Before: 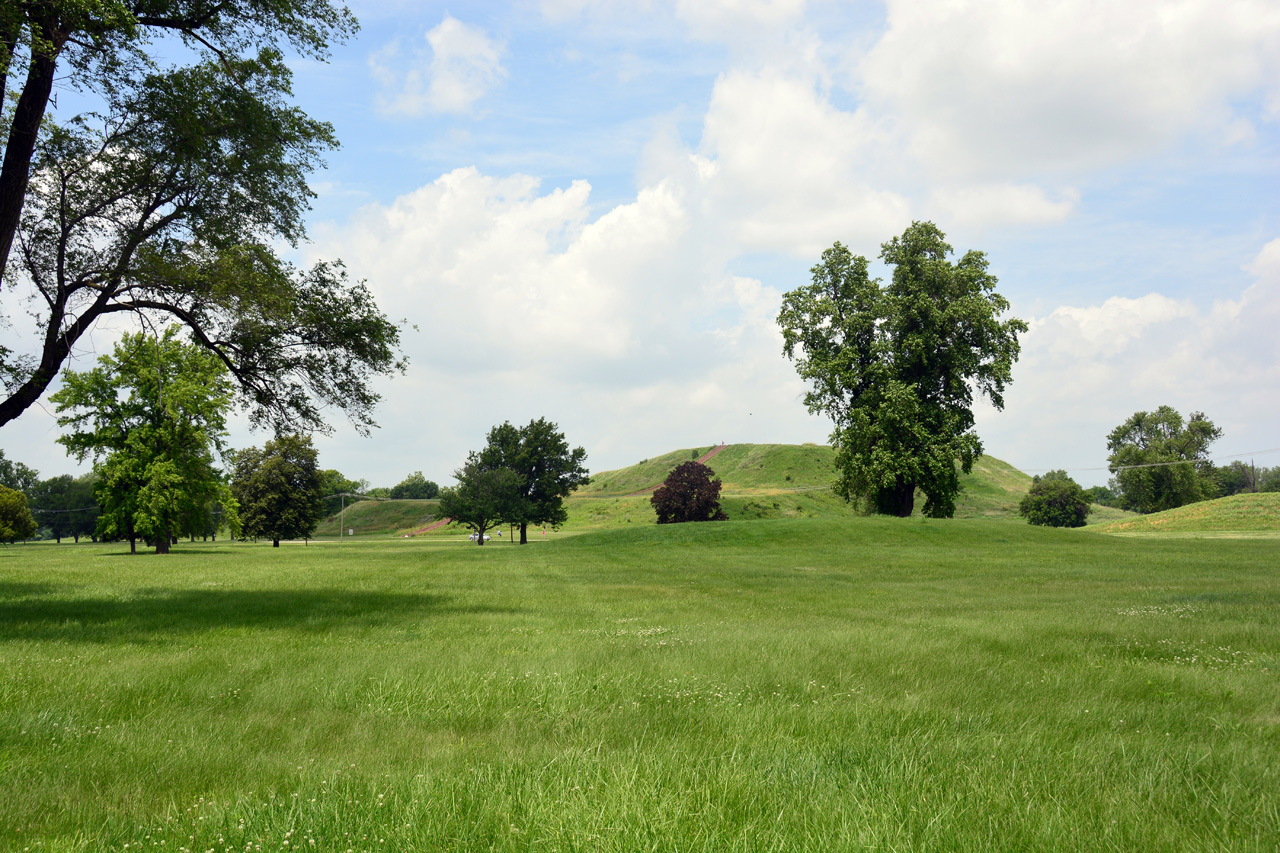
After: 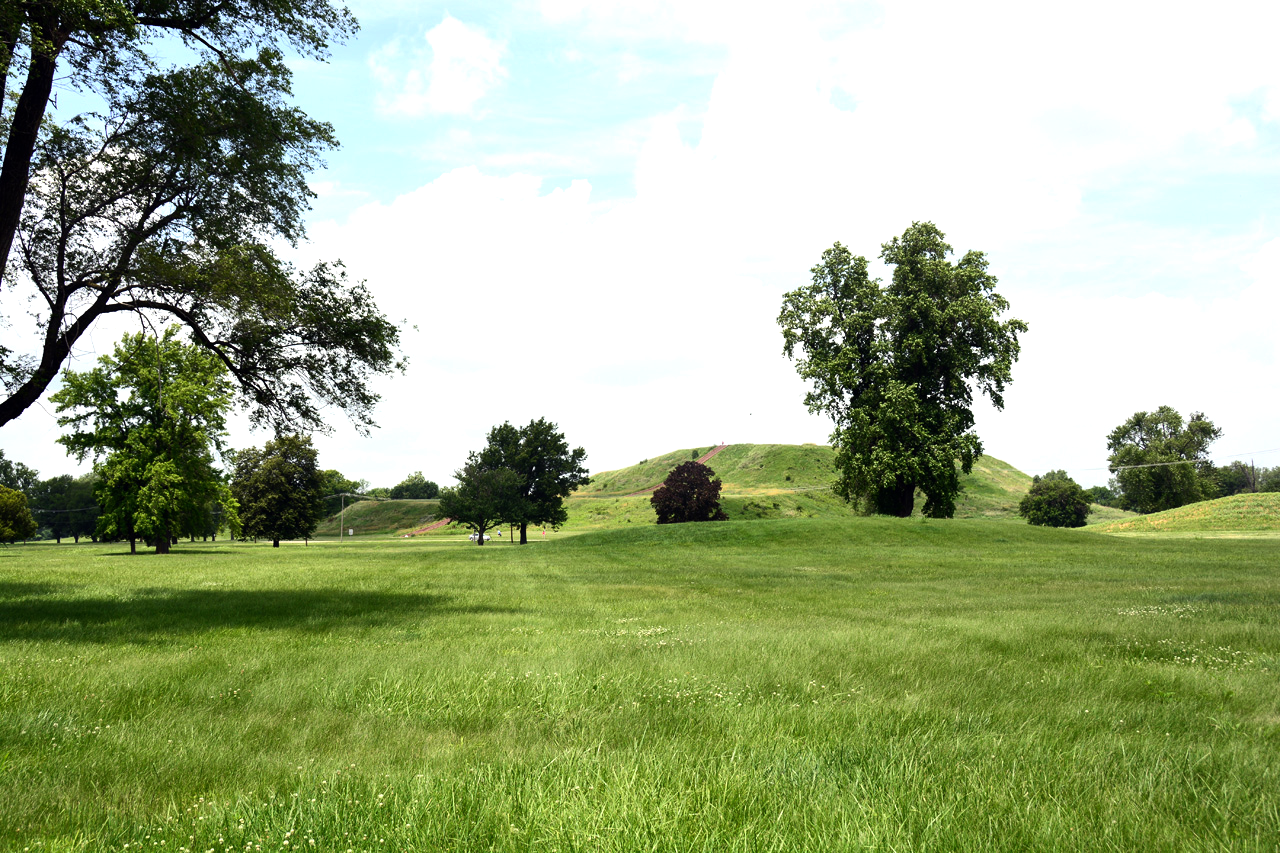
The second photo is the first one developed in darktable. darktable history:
tone equalizer: -8 EV -0.732 EV, -7 EV -0.679 EV, -6 EV -0.583 EV, -5 EV -0.422 EV, -3 EV 0.39 EV, -2 EV 0.6 EV, -1 EV 0.675 EV, +0 EV 0.768 EV, edges refinement/feathering 500, mask exposure compensation -1.57 EV, preserve details no
